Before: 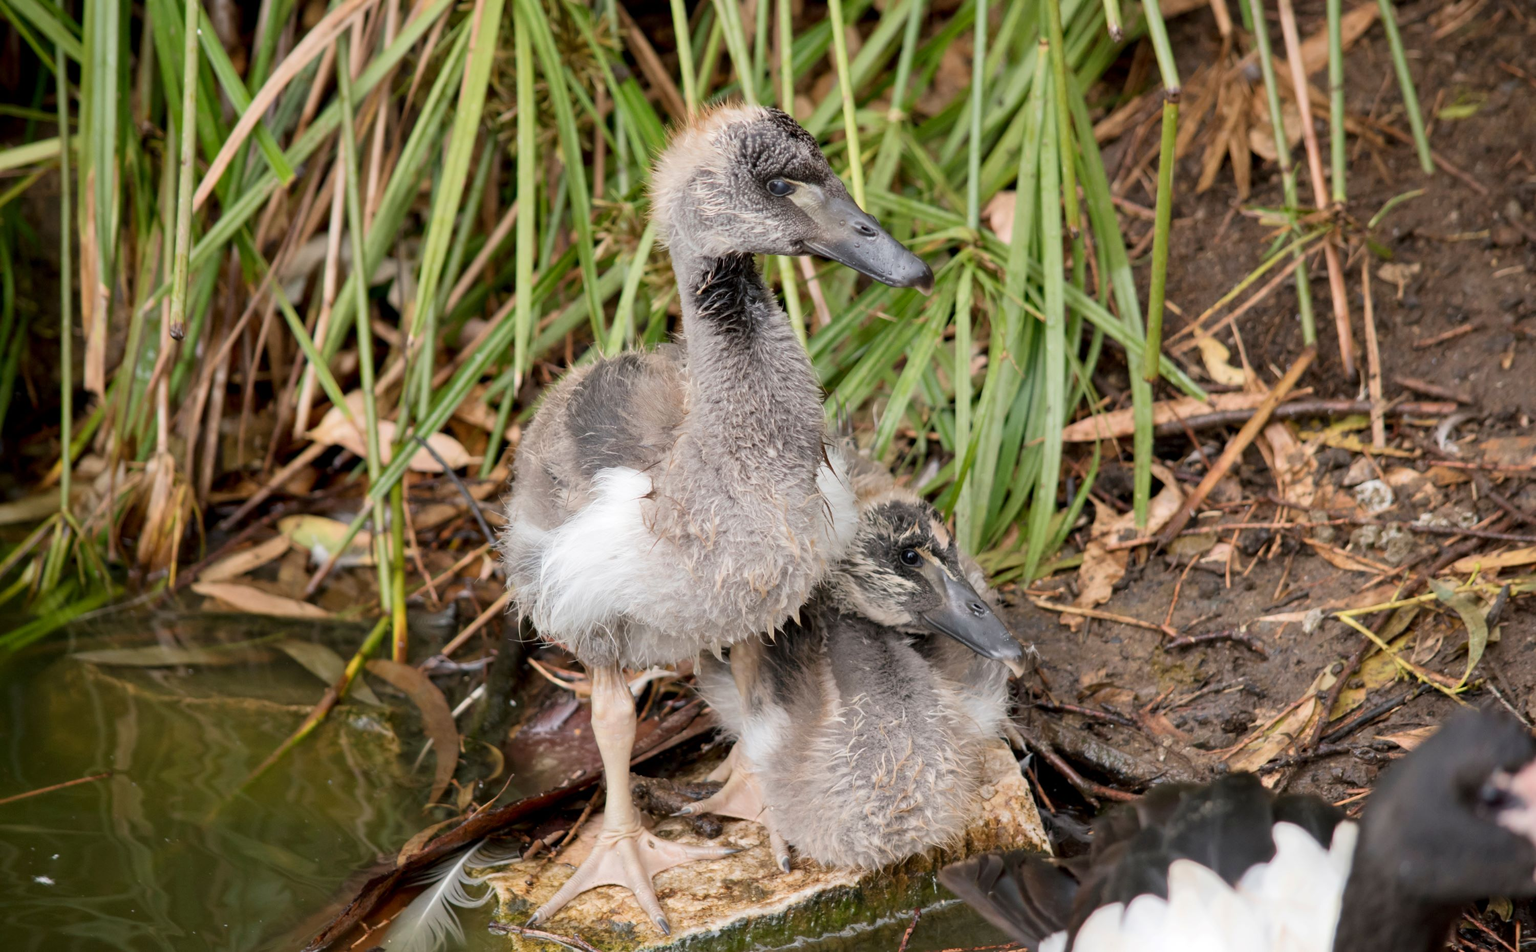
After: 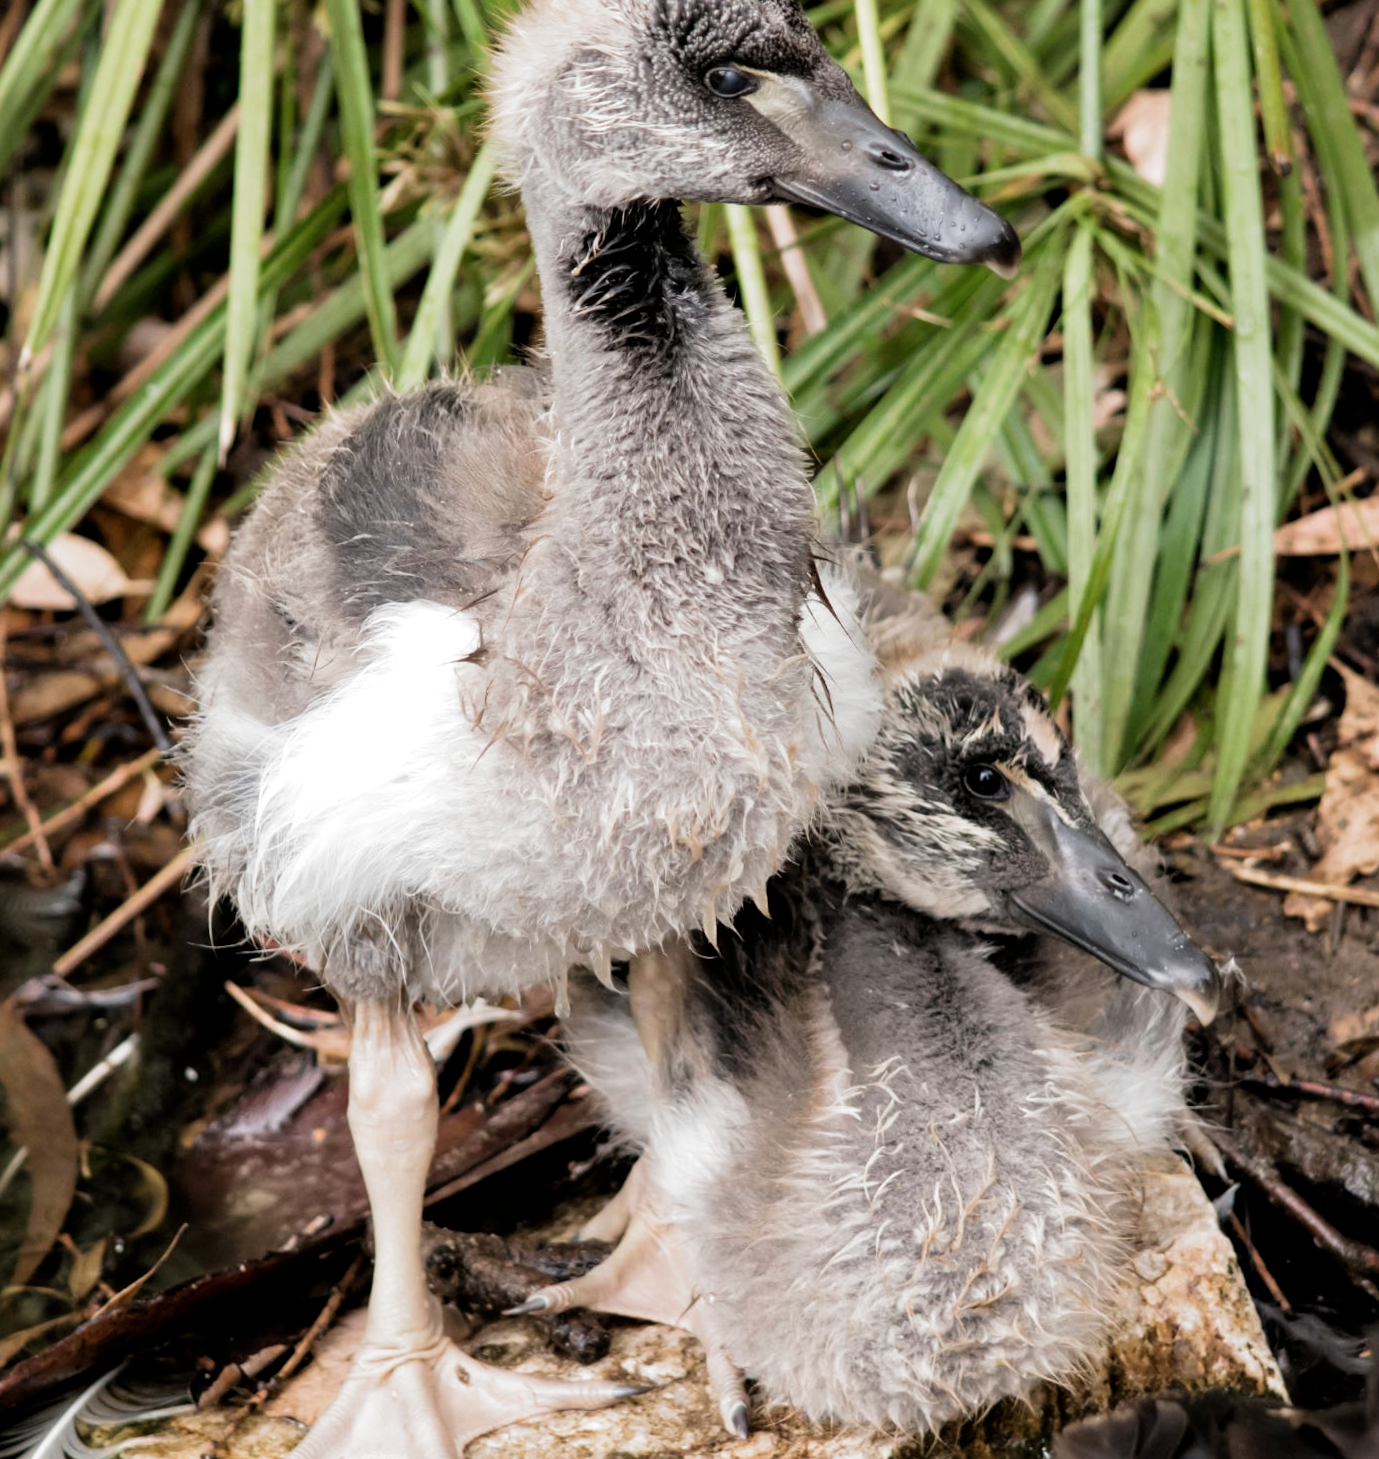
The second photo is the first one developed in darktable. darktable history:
filmic rgb: black relative exposure -8.2 EV, white relative exposure 2.2 EV, threshold 3 EV, hardness 7.11, latitude 75%, contrast 1.325, highlights saturation mix -2%, shadows ↔ highlights balance 30%, preserve chrominance RGB euclidean norm, color science v5 (2021), contrast in shadows safe, contrast in highlights safe, enable highlight reconstruction true
rotate and perspective: rotation 0.215°, lens shift (vertical) -0.139, crop left 0.069, crop right 0.939, crop top 0.002, crop bottom 0.996
crop and rotate: angle 0.02°, left 24.353%, top 13.219%, right 26.156%, bottom 8.224%
